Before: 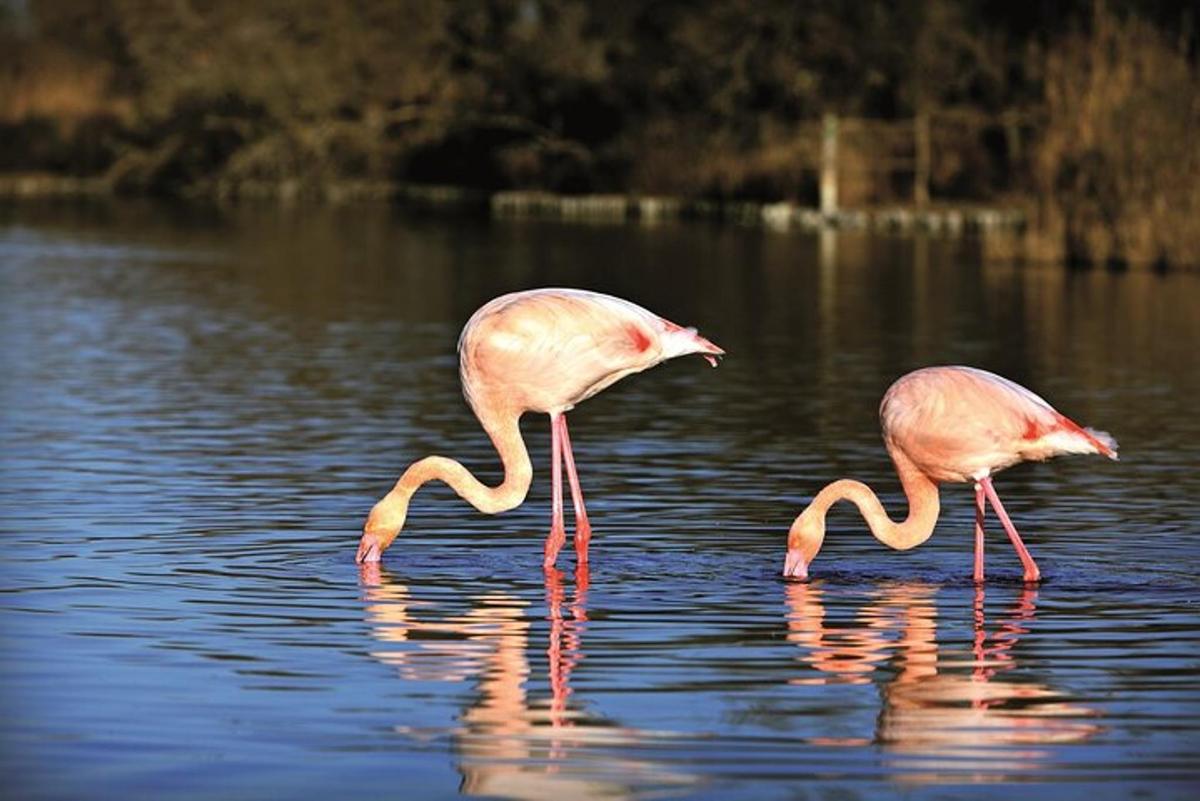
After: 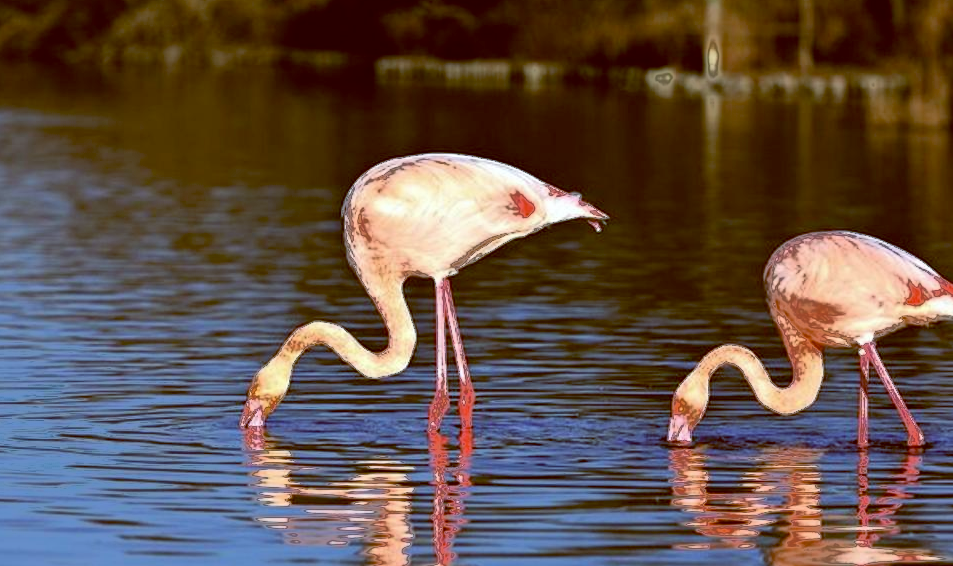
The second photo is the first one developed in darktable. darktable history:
color balance: lift [1, 1.015, 1.004, 0.985], gamma [1, 0.958, 0.971, 1.042], gain [1, 0.956, 0.977, 1.044]
fill light: exposure -0.73 EV, center 0.69, width 2.2
crop: left 9.712%, top 16.928%, right 10.845%, bottom 12.332%
white balance: emerald 1
